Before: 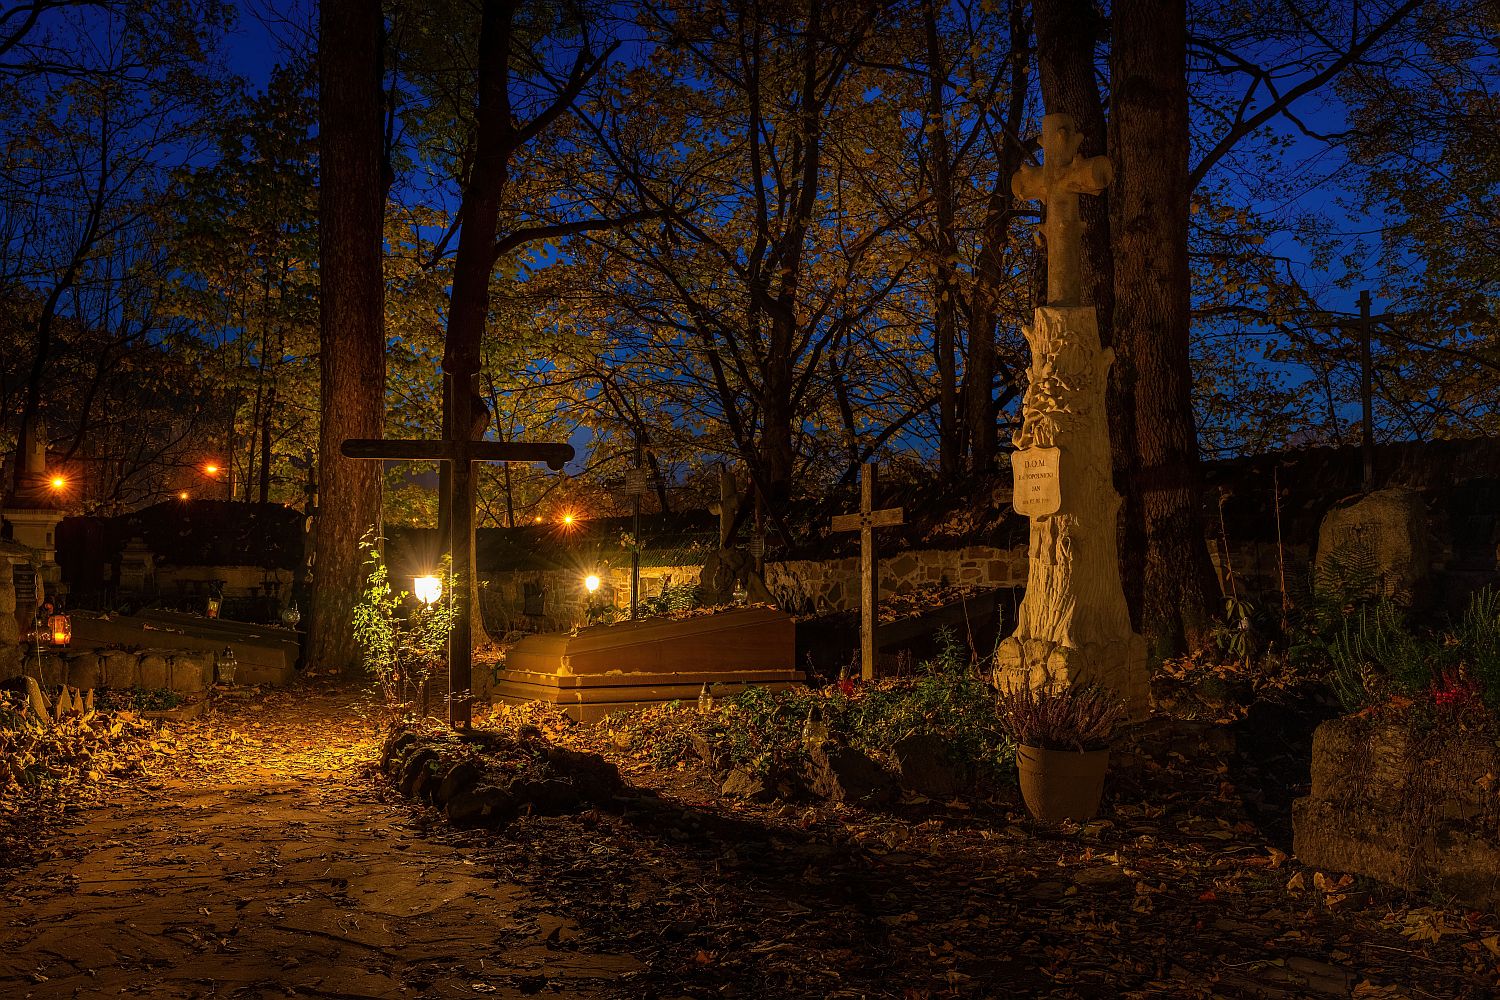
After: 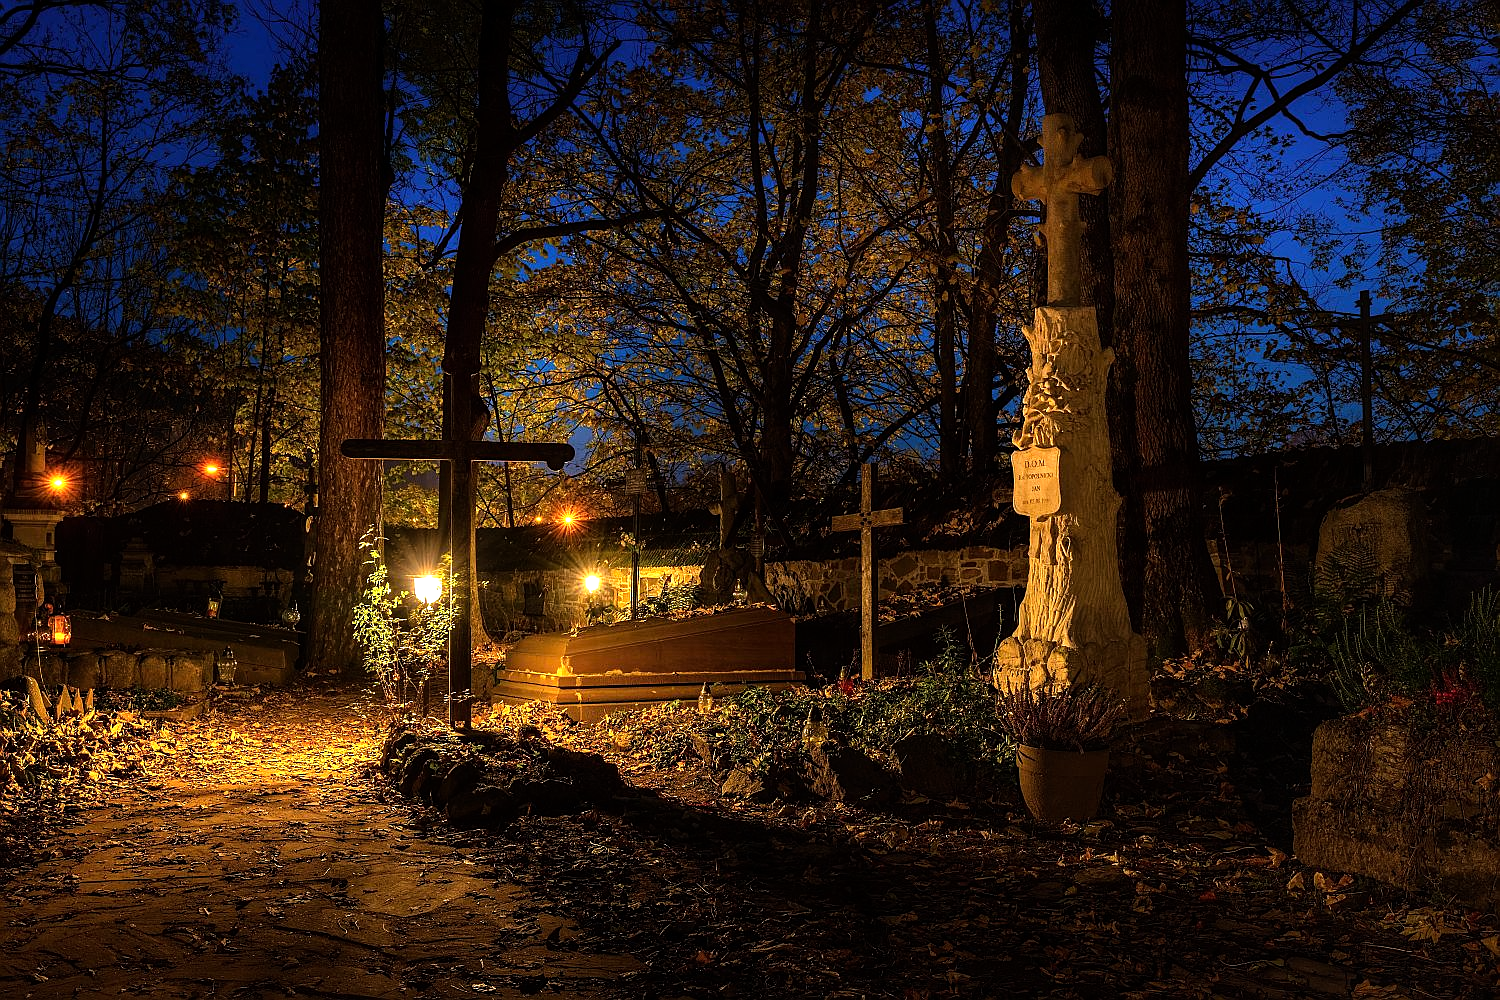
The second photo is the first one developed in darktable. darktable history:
sharpen: radius 1.274, amount 0.295, threshold 0.019
tone equalizer: -8 EV -1.06 EV, -7 EV -1.01 EV, -6 EV -0.844 EV, -5 EV -0.571 EV, -3 EV 0.605 EV, -2 EV 0.886 EV, -1 EV 1 EV, +0 EV 1.07 EV
